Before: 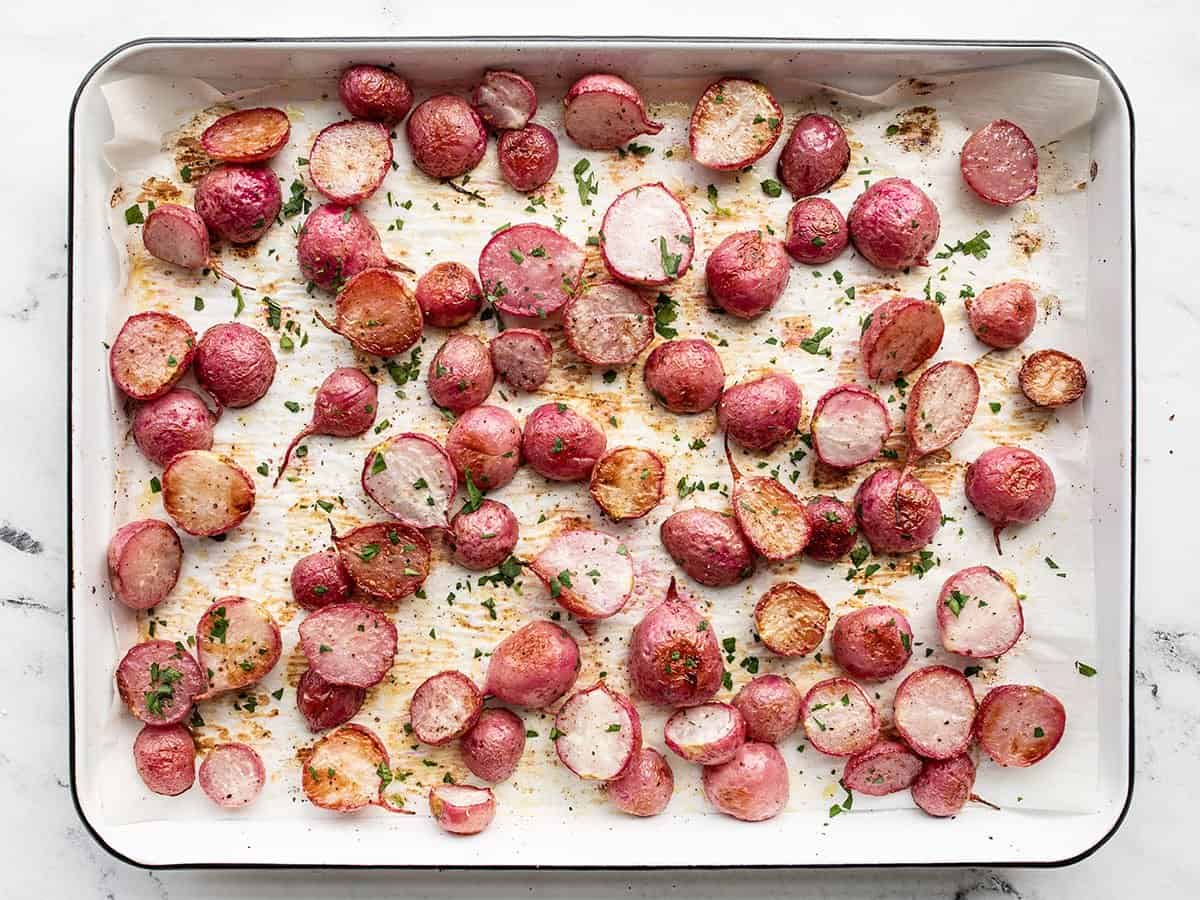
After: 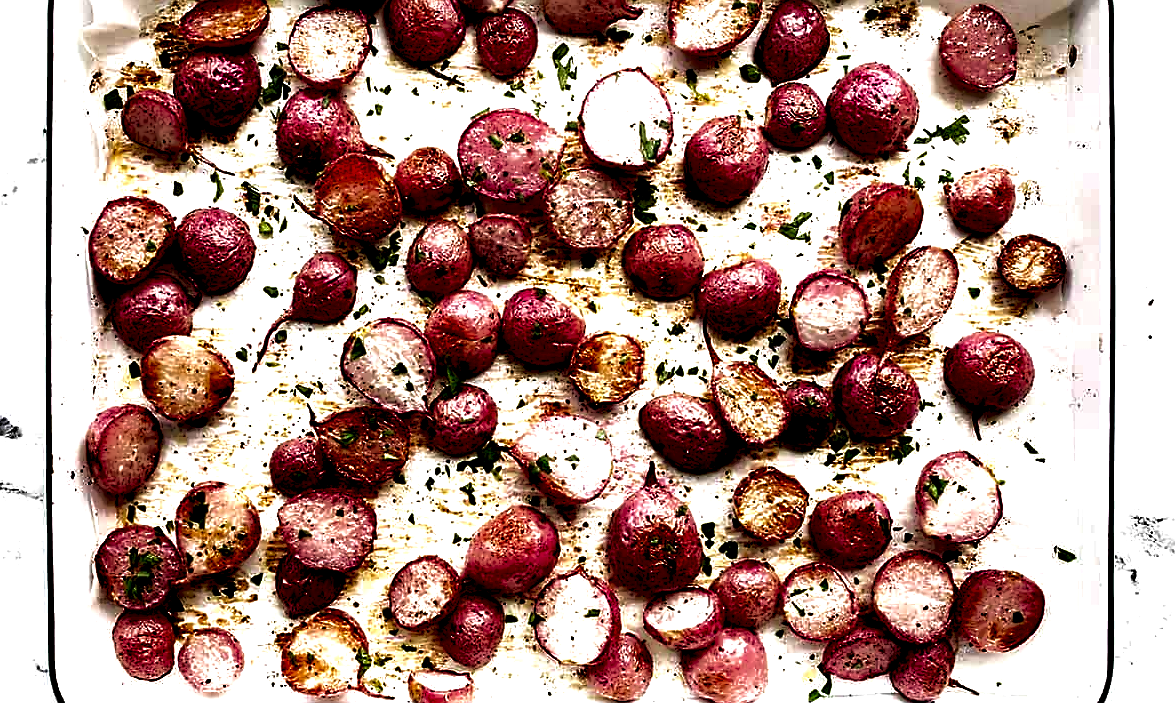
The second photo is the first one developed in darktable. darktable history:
crop and rotate: left 1.795%, top 12.855%, right 0.221%, bottom 8.947%
exposure: black level correction 0, exposure 0.898 EV, compensate highlight preservation false
color balance rgb: highlights gain › luminance 14.689%, perceptual saturation grading › global saturation 0.013%, global vibrance 15.062%
sharpen: on, module defaults
velvia: on, module defaults
local contrast: highlights 1%, shadows 237%, detail 164%, midtone range 0.008
